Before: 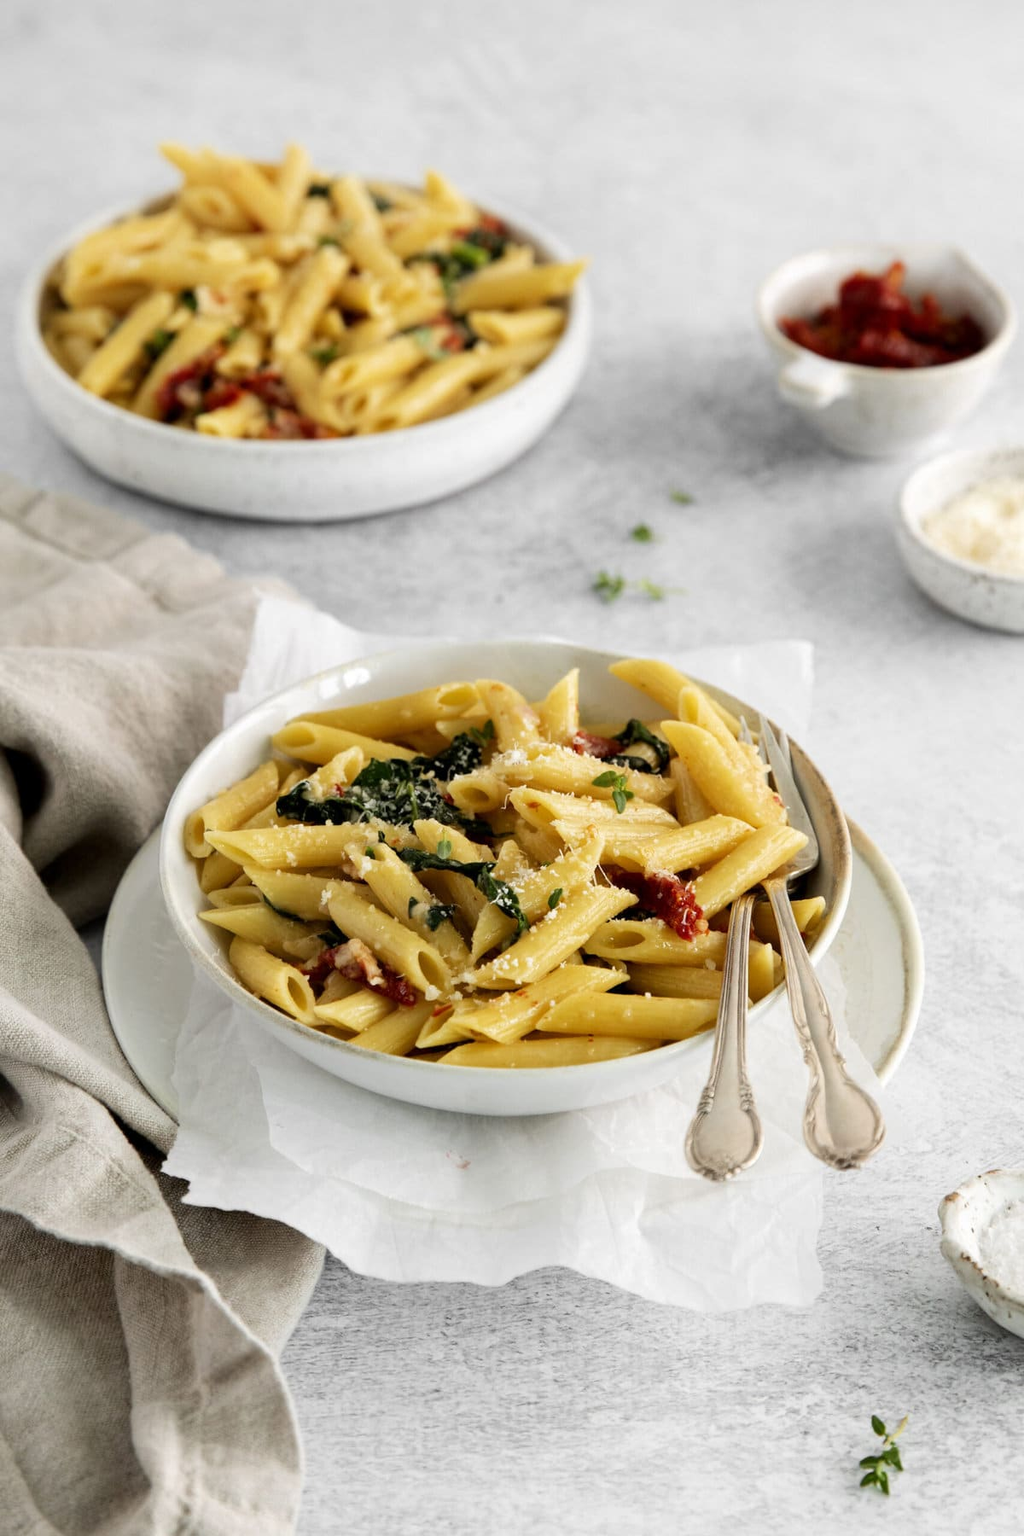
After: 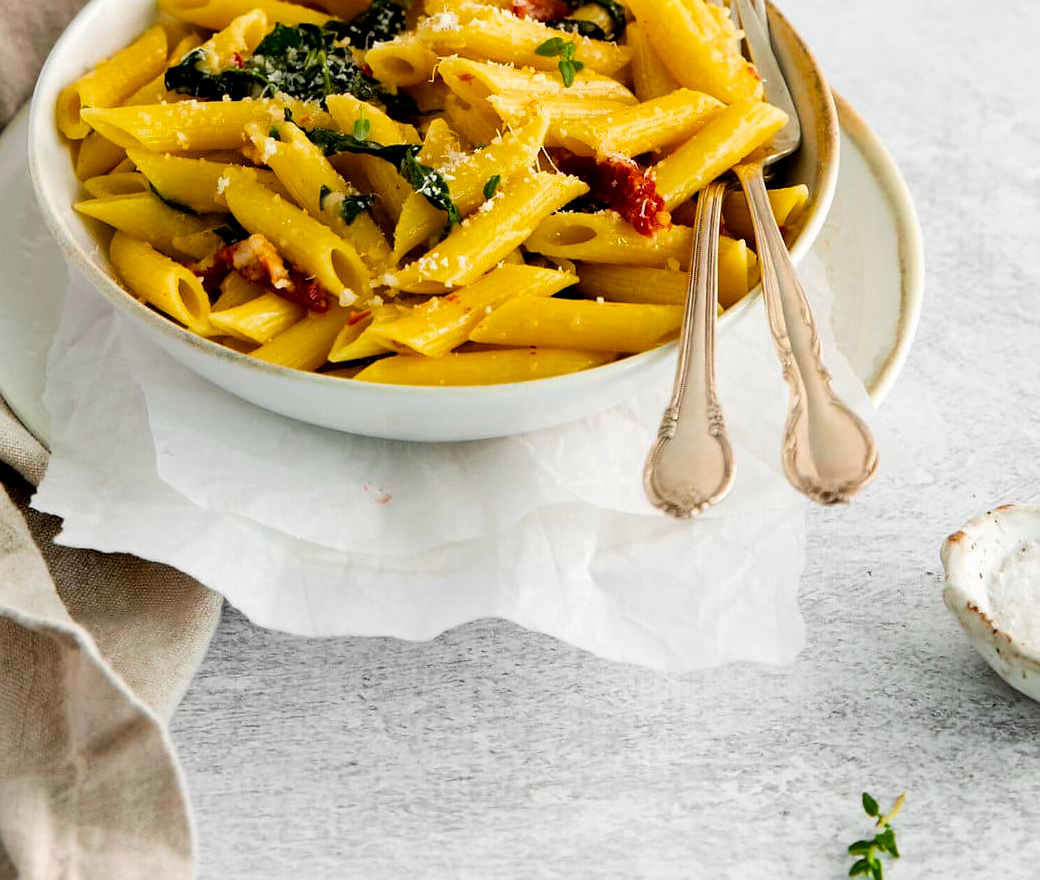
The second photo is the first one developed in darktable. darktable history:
sharpen: radius 0.969, amount 0.604
crop and rotate: left 13.306%, top 48.129%, bottom 2.928%
color balance rgb: linear chroma grading › global chroma 15%, perceptual saturation grading › global saturation 30%
